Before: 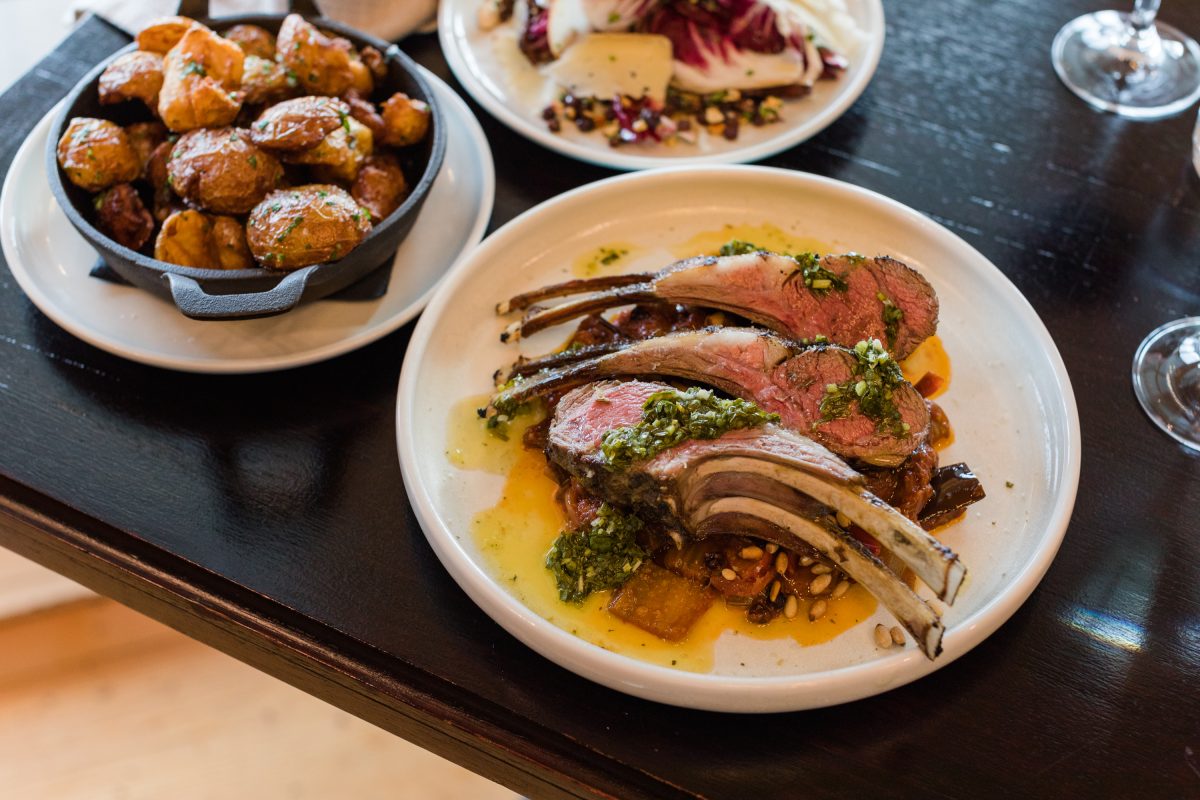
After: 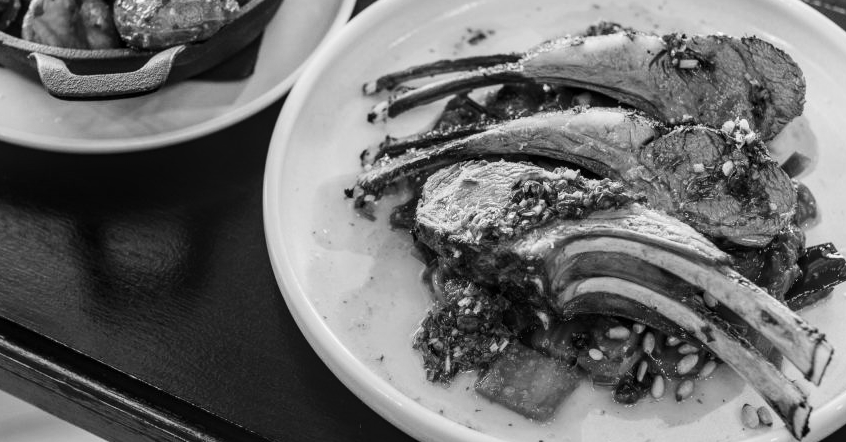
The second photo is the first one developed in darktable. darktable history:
monochrome: on, module defaults
exposure: exposure 0.2 EV, compensate highlight preservation false
crop: left 11.123%, top 27.61%, right 18.3%, bottom 17.034%
local contrast: on, module defaults
tone curve: curves: ch0 [(0, 0.011) (0.139, 0.106) (0.295, 0.271) (0.499, 0.523) (0.739, 0.782) (0.857, 0.879) (1, 0.967)]; ch1 [(0, 0) (0.272, 0.249) (0.388, 0.385) (0.469, 0.456) (0.495, 0.497) (0.524, 0.518) (0.602, 0.623) (0.725, 0.779) (1, 1)]; ch2 [(0, 0) (0.125, 0.089) (0.353, 0.329) (0.443, 0.408) (0.502, 0.499) (0.548, 0.549) (0.608, 0.635) (1, 1)], color space Lab, independent channels, preserve colors none
tone equalizer: on, module defaults
bloom: size 13.65%, threshold 98.39%, strength 4.82%
